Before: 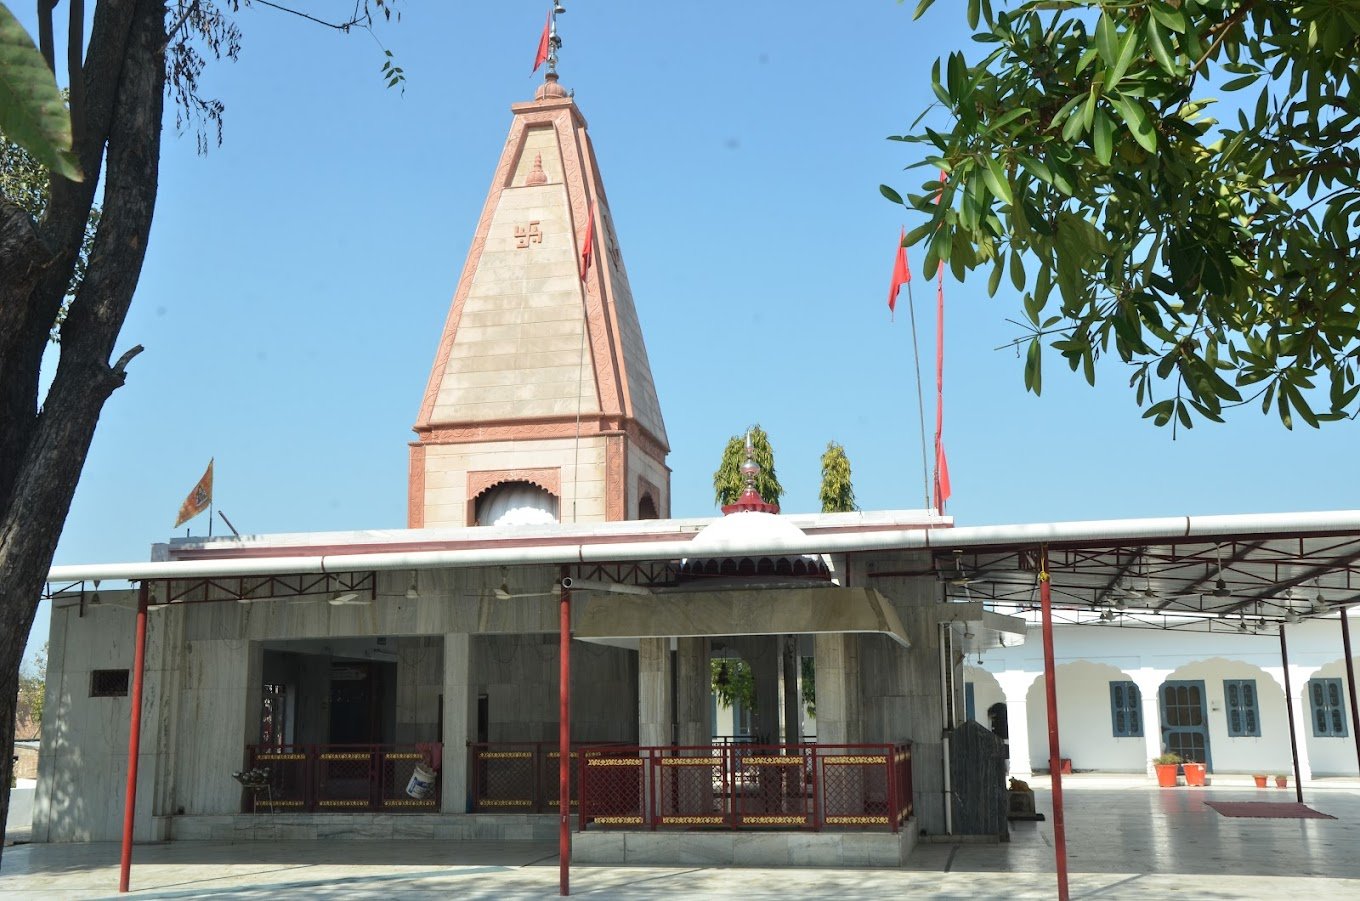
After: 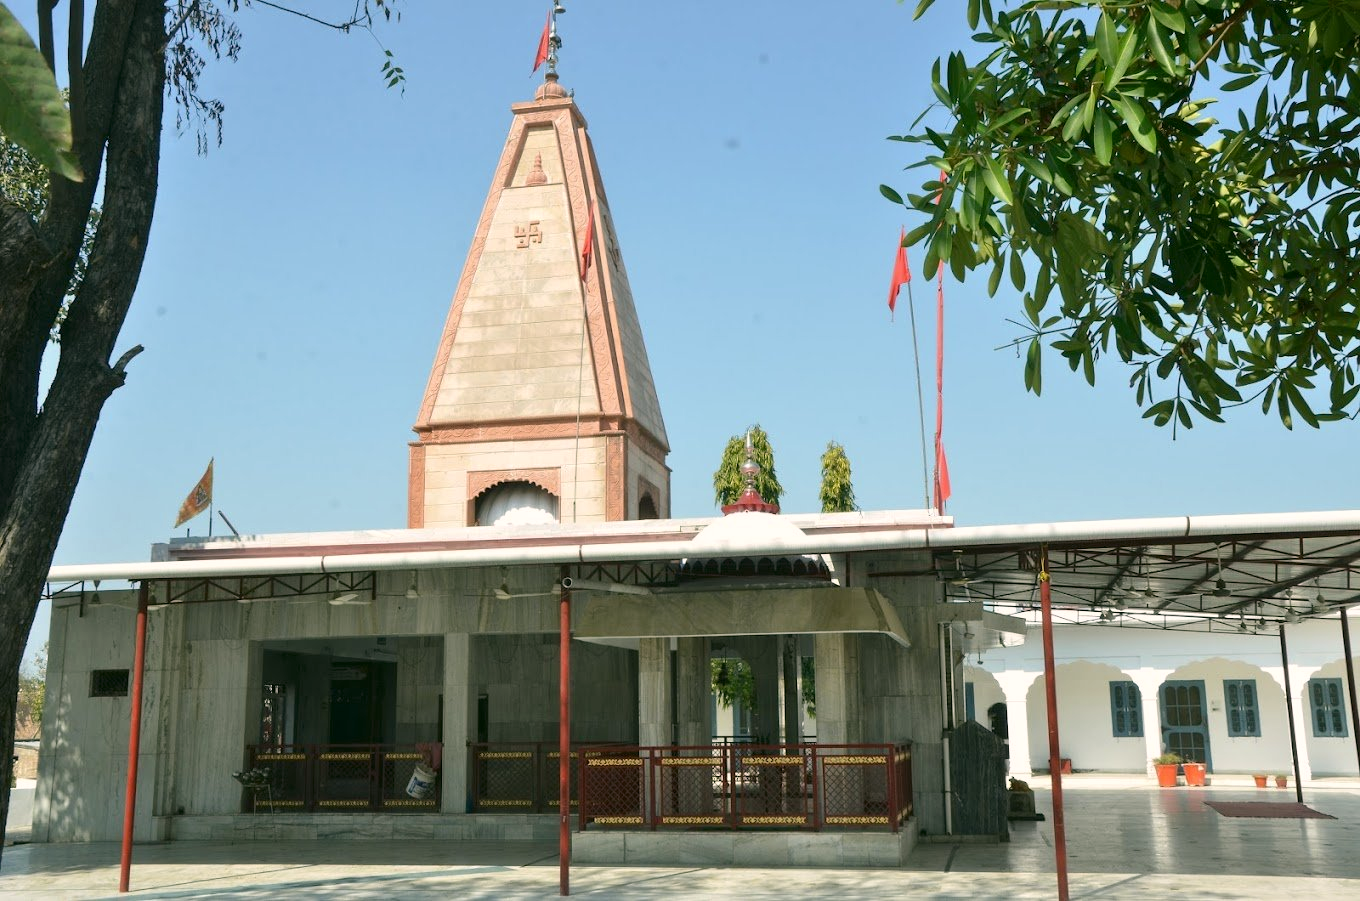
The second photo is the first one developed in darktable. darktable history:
color correction: highlights a* 4.02, highlights b* 4.98, shadows a* -7.55, shadows b* 4.98
local contrast: mode bilateral grid, contrast 10, coarseness 25, detail 115%, midtone range 0.2
